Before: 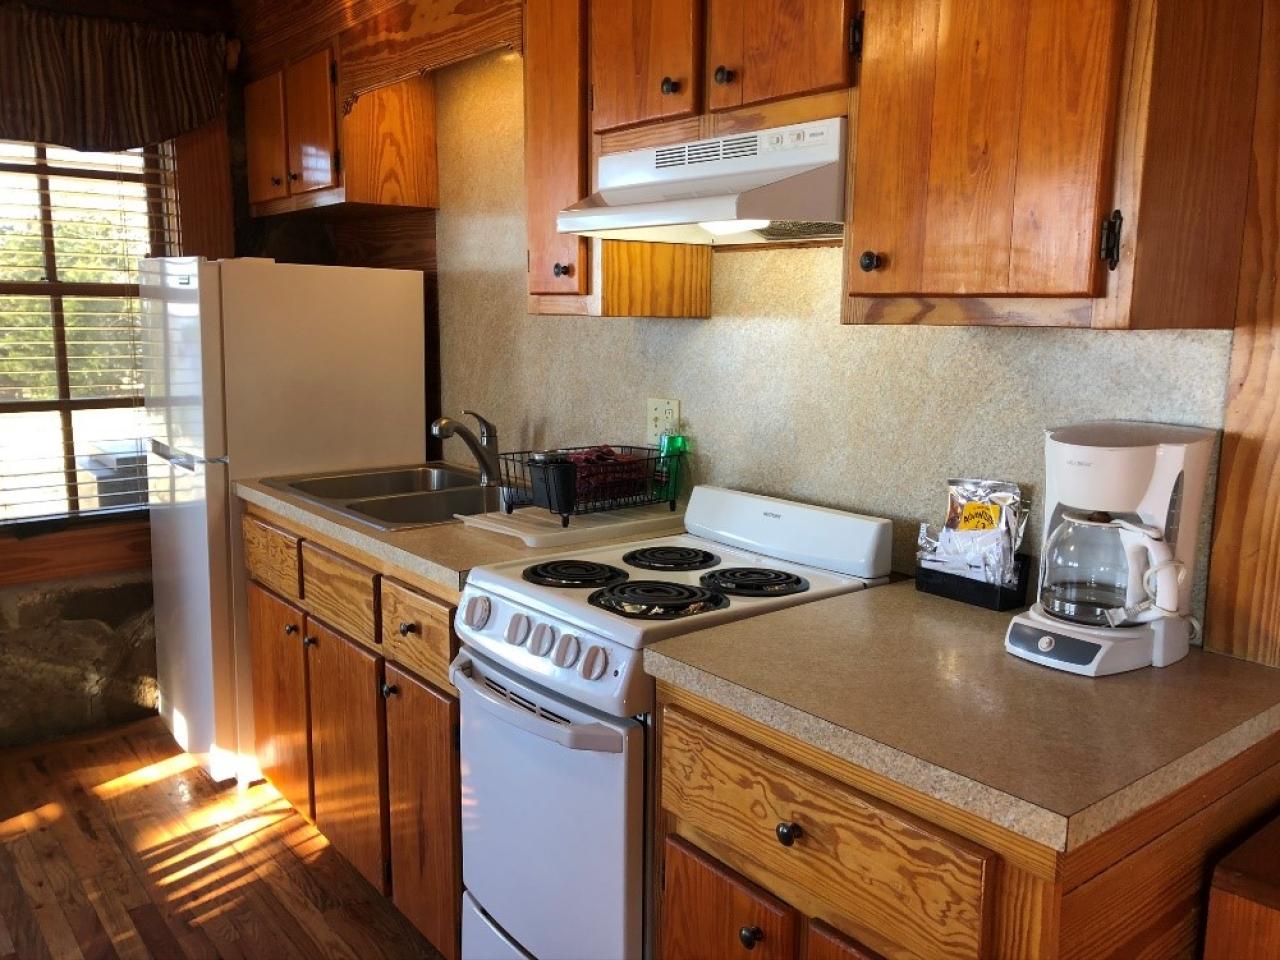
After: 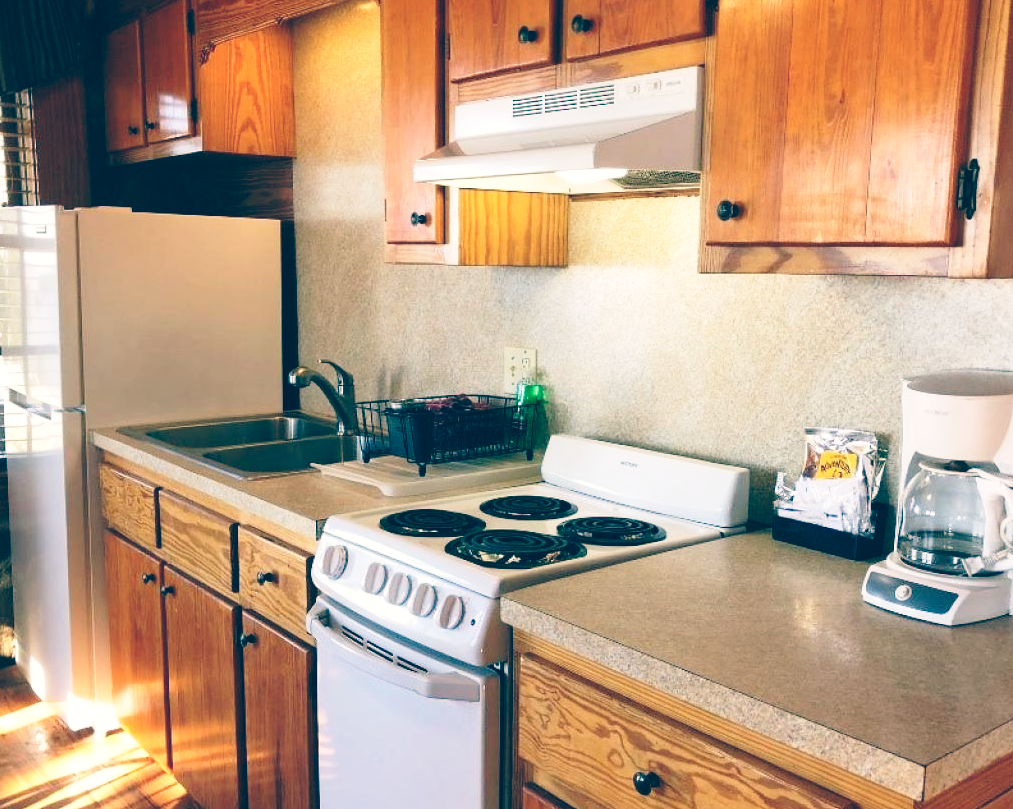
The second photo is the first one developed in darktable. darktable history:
crop: left 11.225%, top 5.381%, right 9.565%, bottom 10.314%
color balance: lift [1.006, 0.985, 1.002, 1.015], gamma [1, 0.953, 1.008, 1.047], gain [1.076, 1.13, 1.004, 0.87]
base curve: curves: ch0 [(0, 0) (0.028, 0.03) (0.121, 0.232) (0.46, 0.748) (0.859, 0.968) (1, 1)], preserve colors none
